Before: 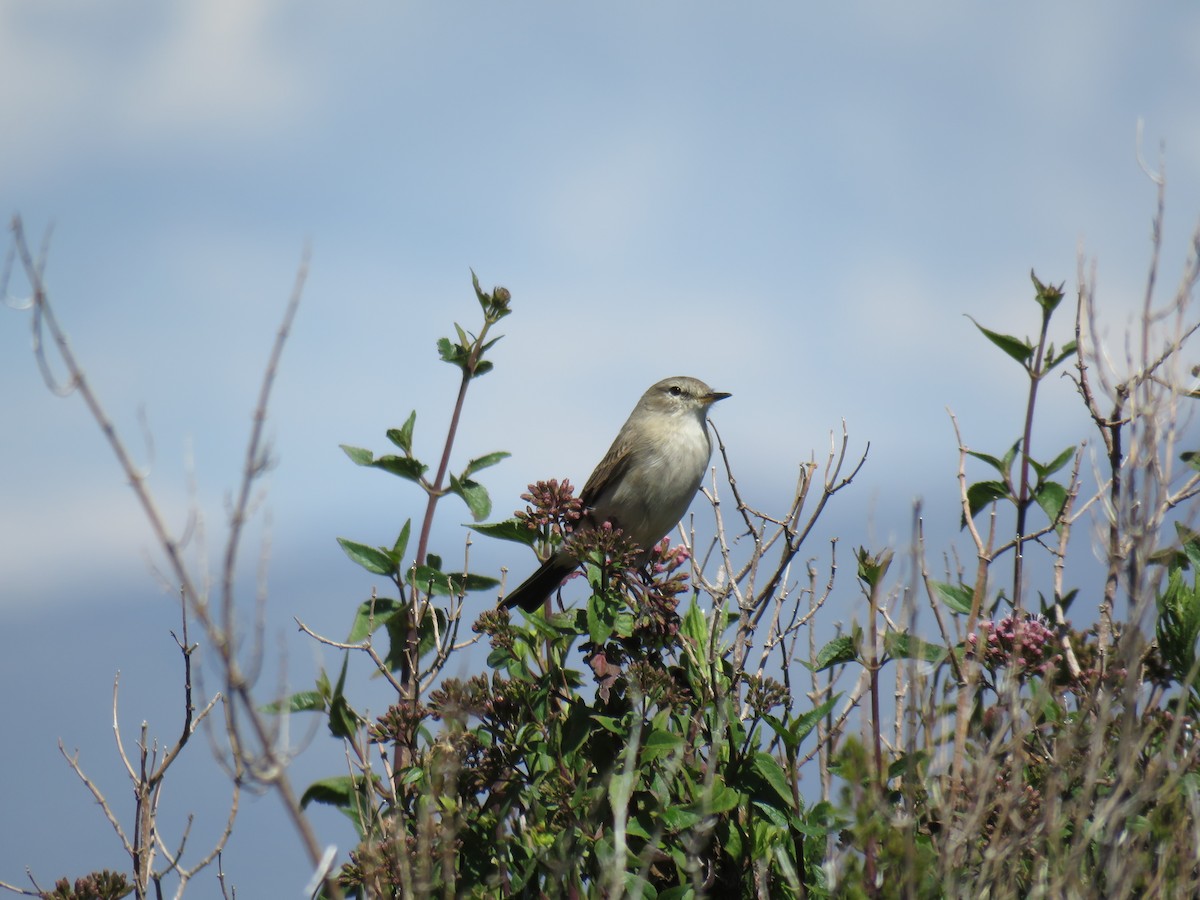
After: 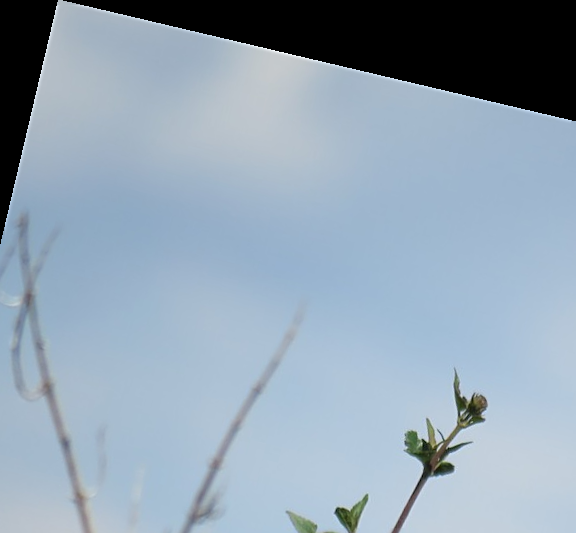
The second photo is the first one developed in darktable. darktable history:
crop and rotate: left 10.817%, top 0.062%, right 47.194%, bottom 53.626%
rotate and perspective: rotation 13.27°, automatic cropping off
sharpen: on, module defaults
